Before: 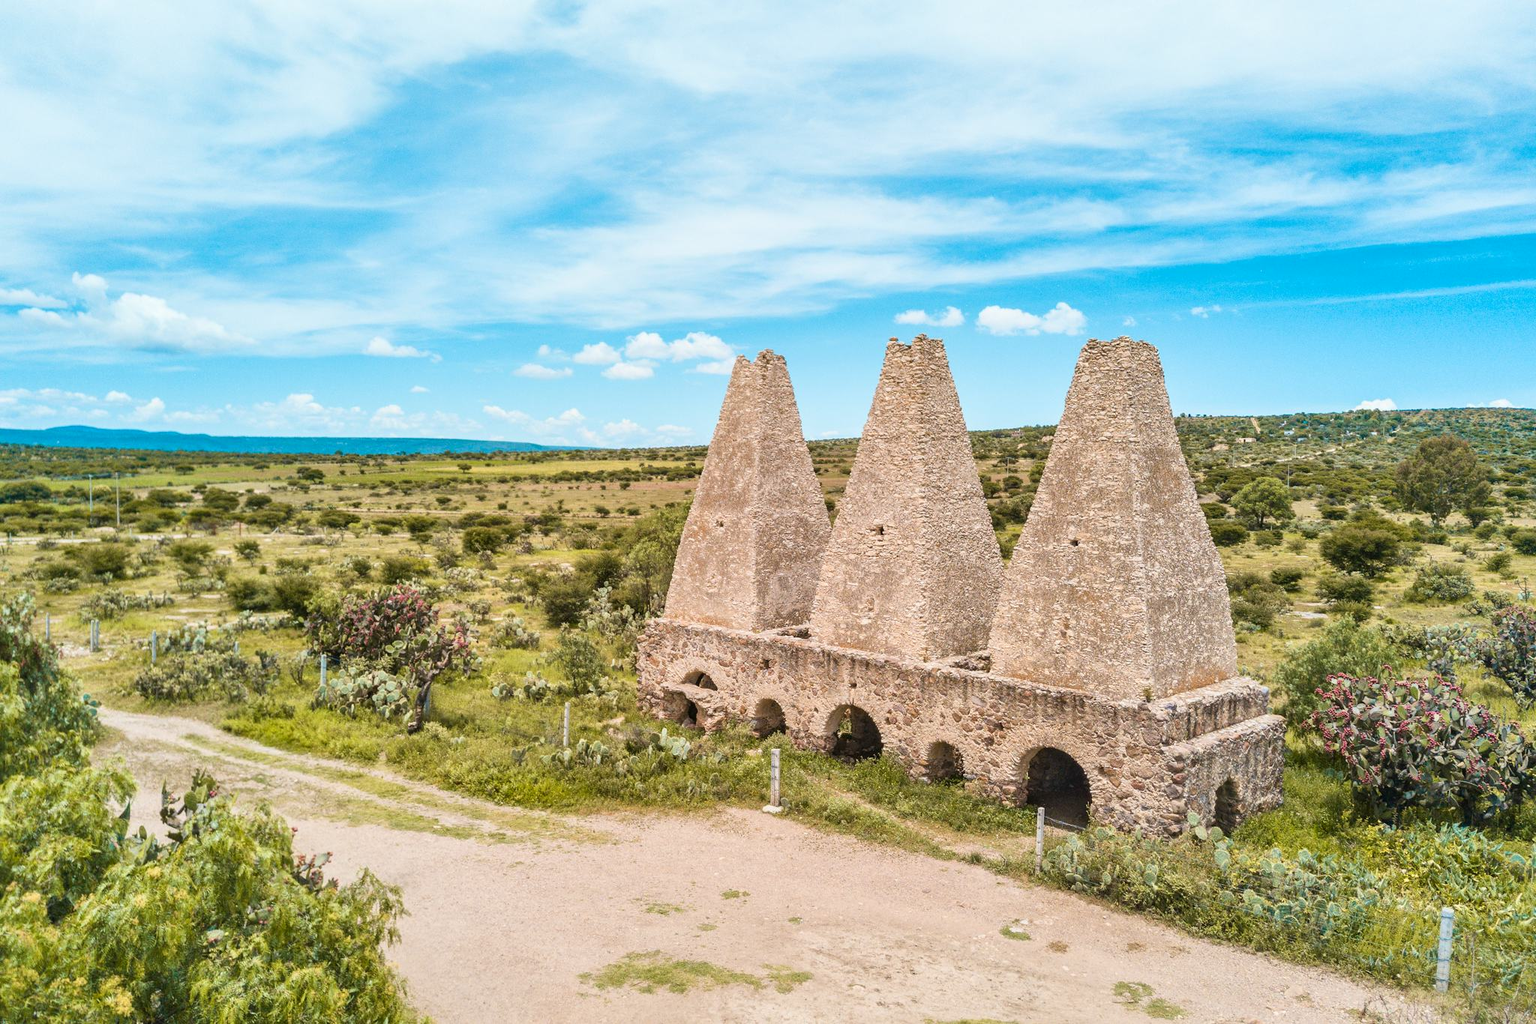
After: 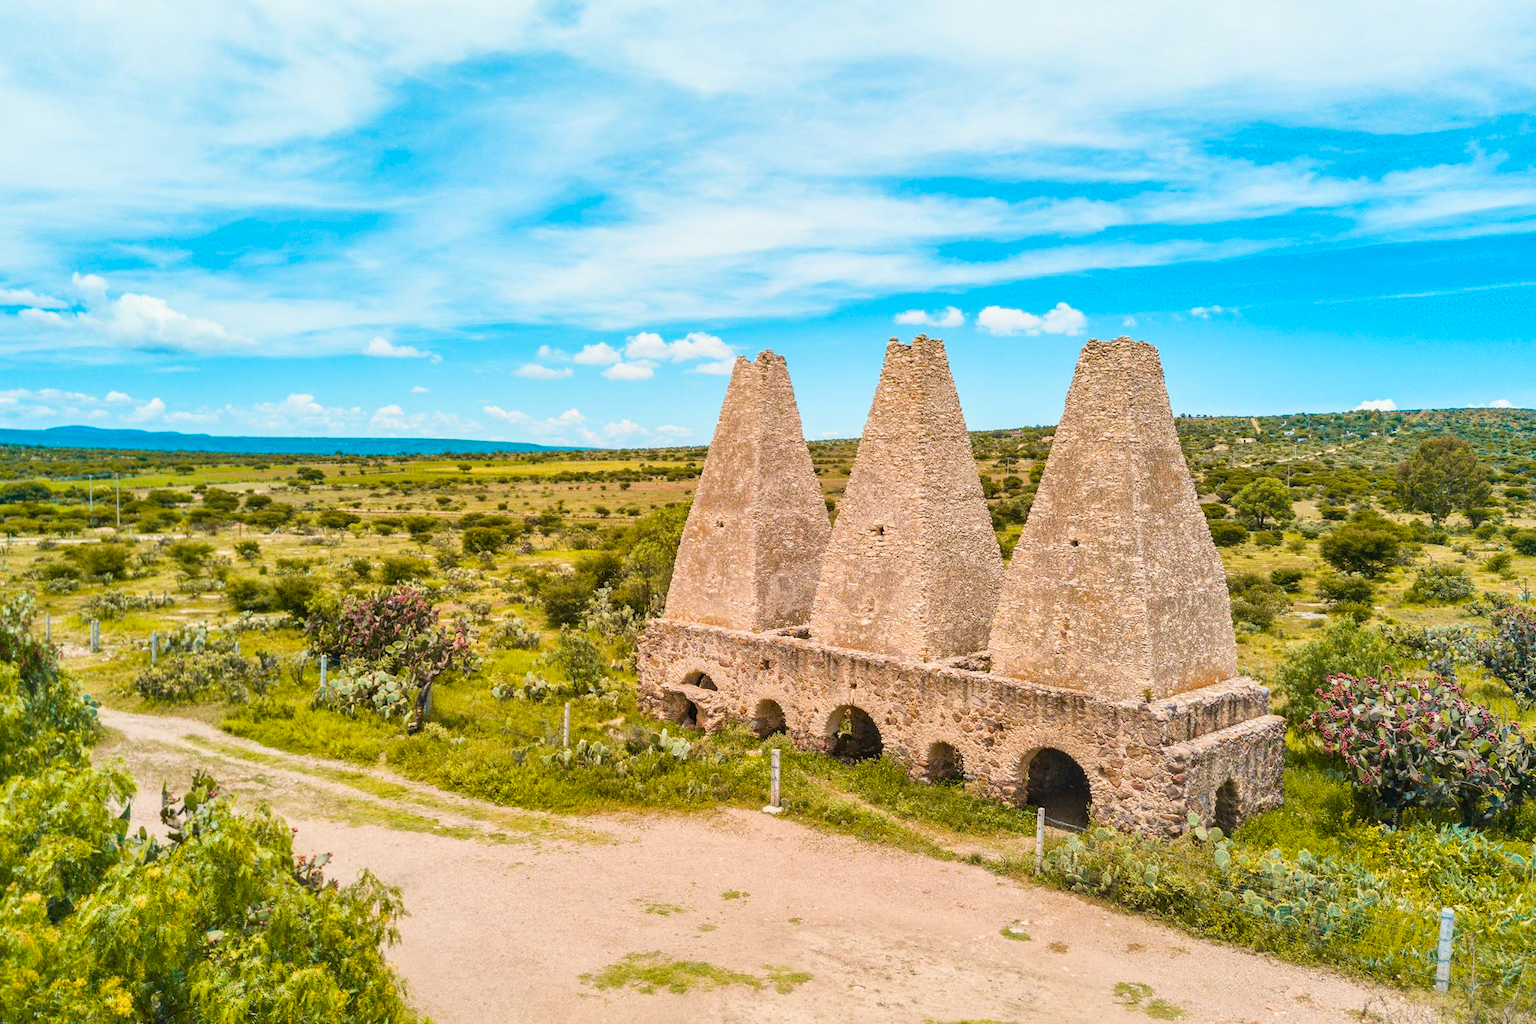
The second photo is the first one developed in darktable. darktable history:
color balance rgb: highlights gain › chroma 1.037%, highlights gain › hue 60.25°, perceptual saturation grading › global saturation 25.143%, global vibrance 20%
